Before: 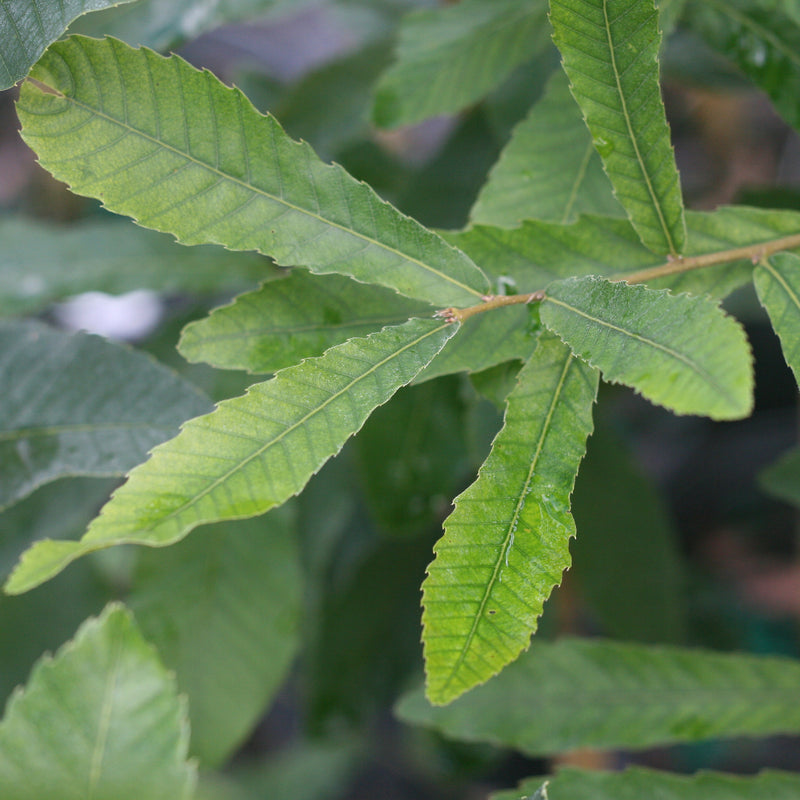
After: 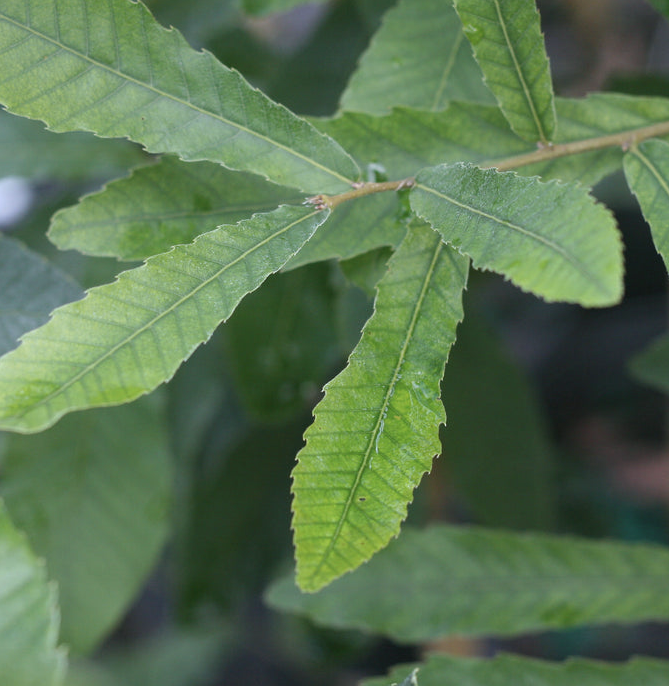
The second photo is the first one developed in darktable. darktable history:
crop: left 16.315%, top 14.246%
color contrast: green-magenta contrast 0.84, blue-yellow contrast 0.86
white balance: red 0.925, blue 1.046
